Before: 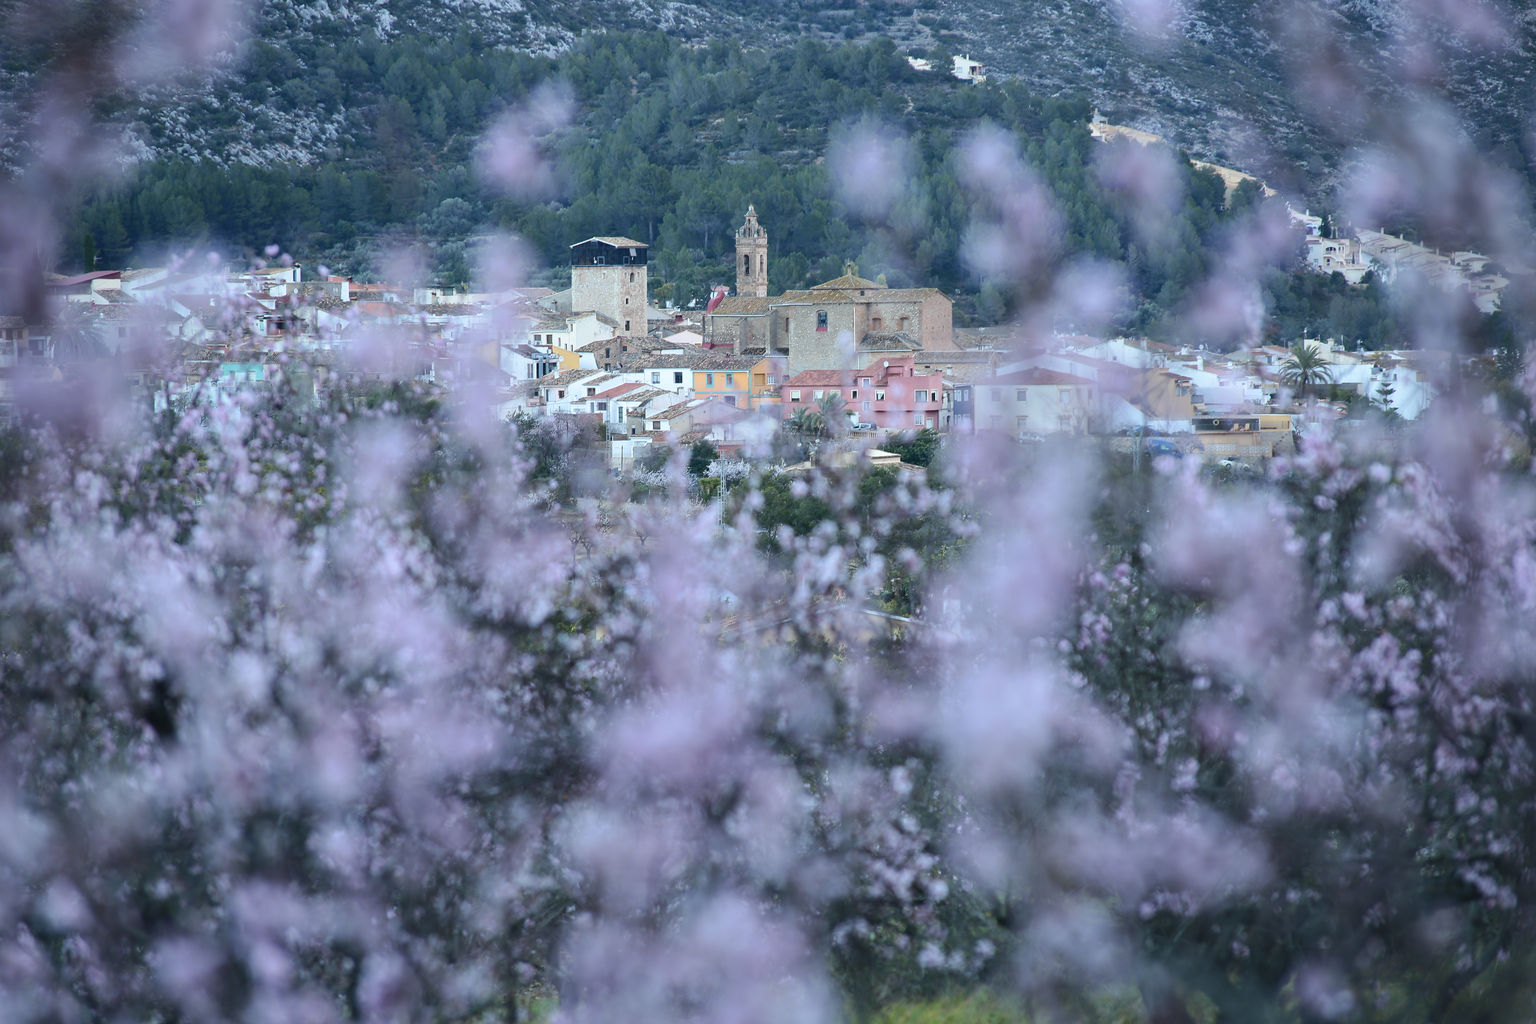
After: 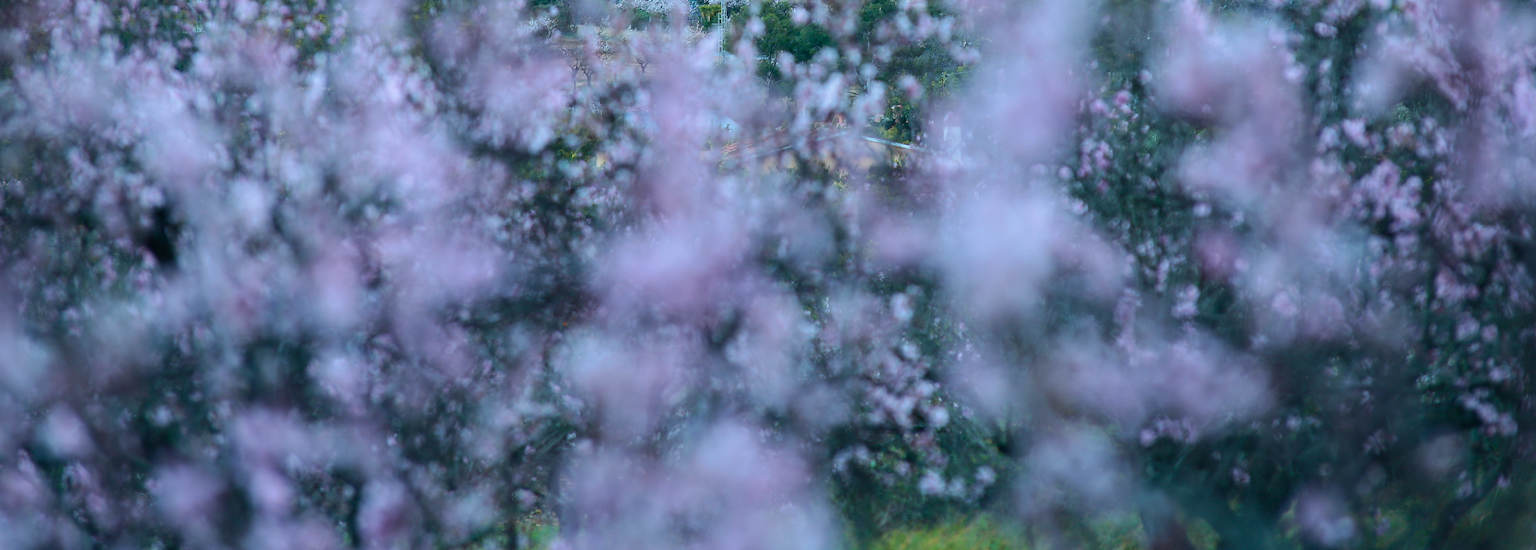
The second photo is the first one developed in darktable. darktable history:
crop and rotate: top 46.237%
velvia: on, module defaults
